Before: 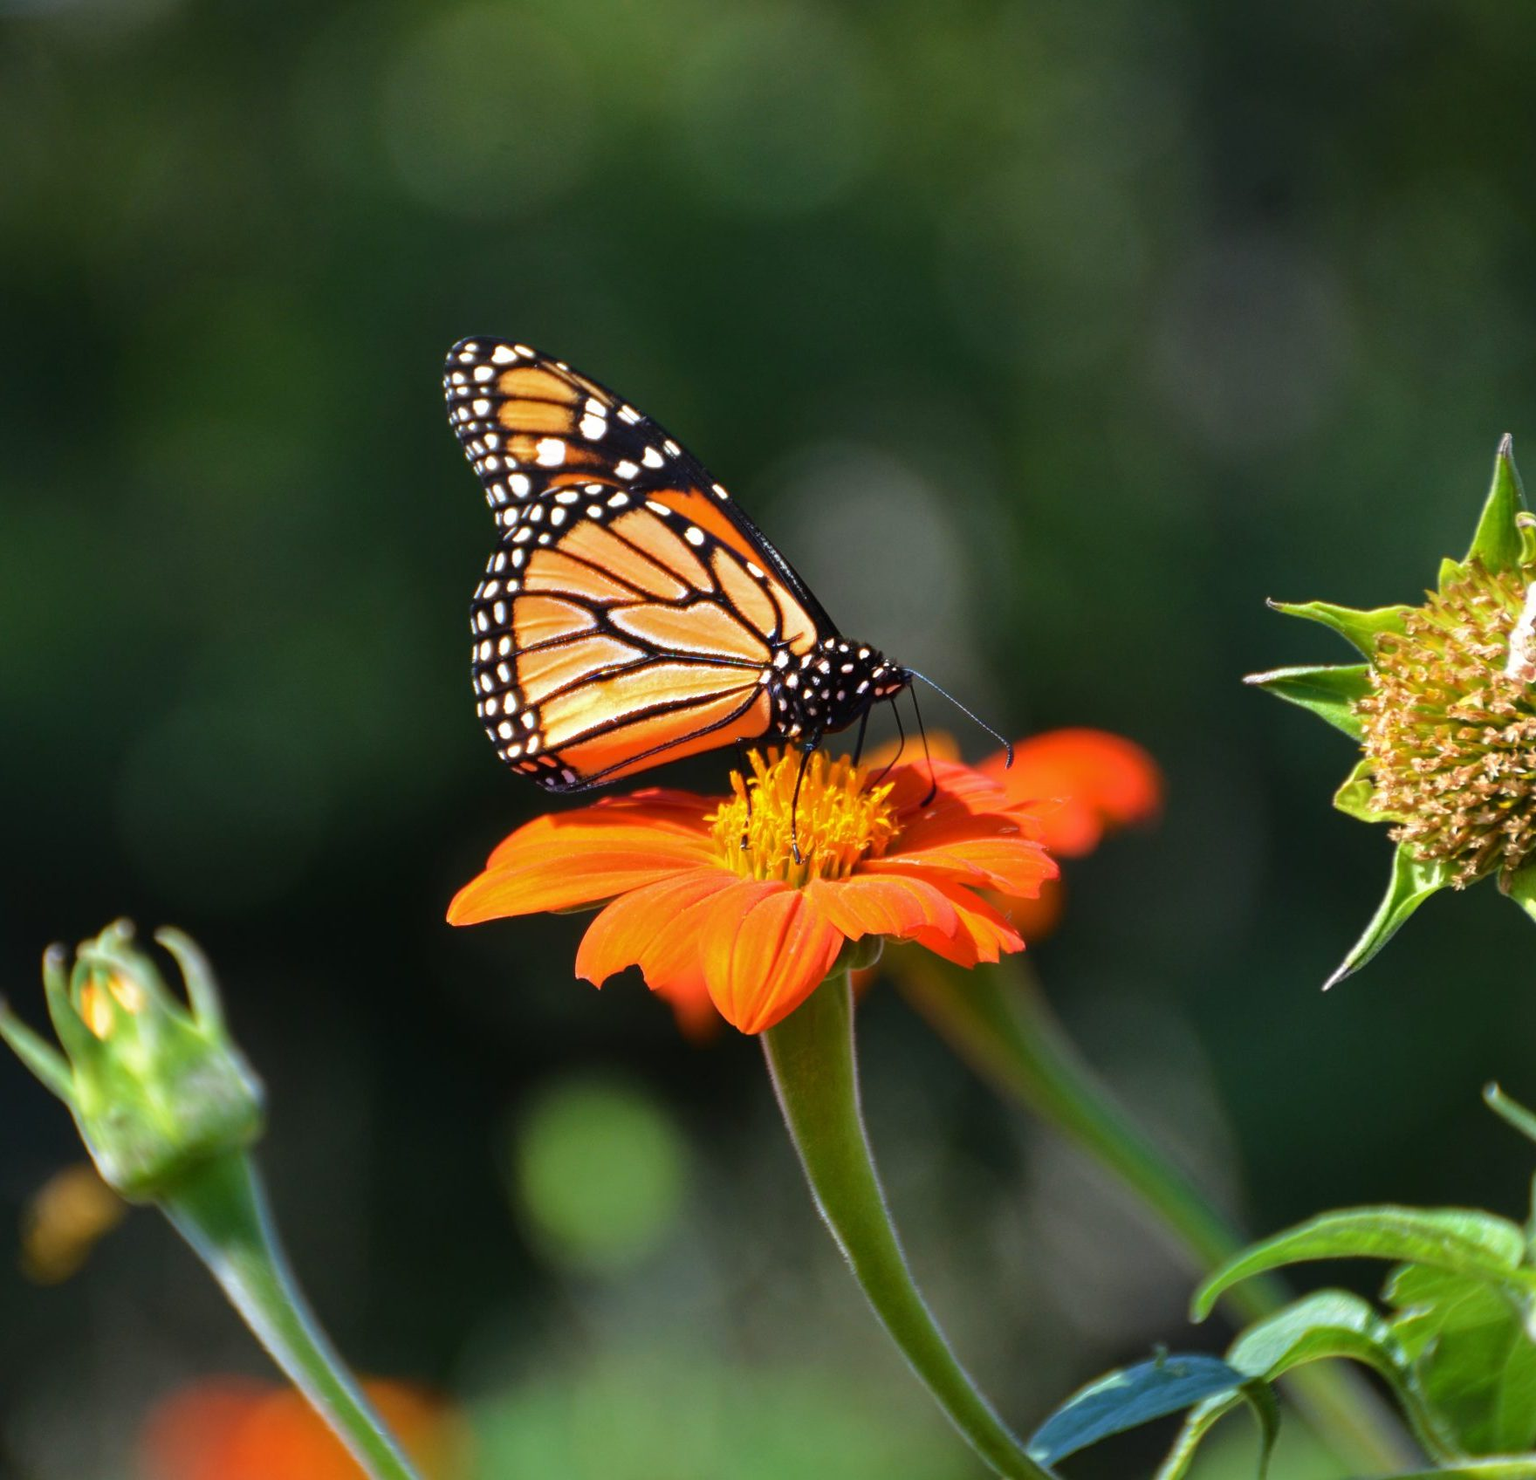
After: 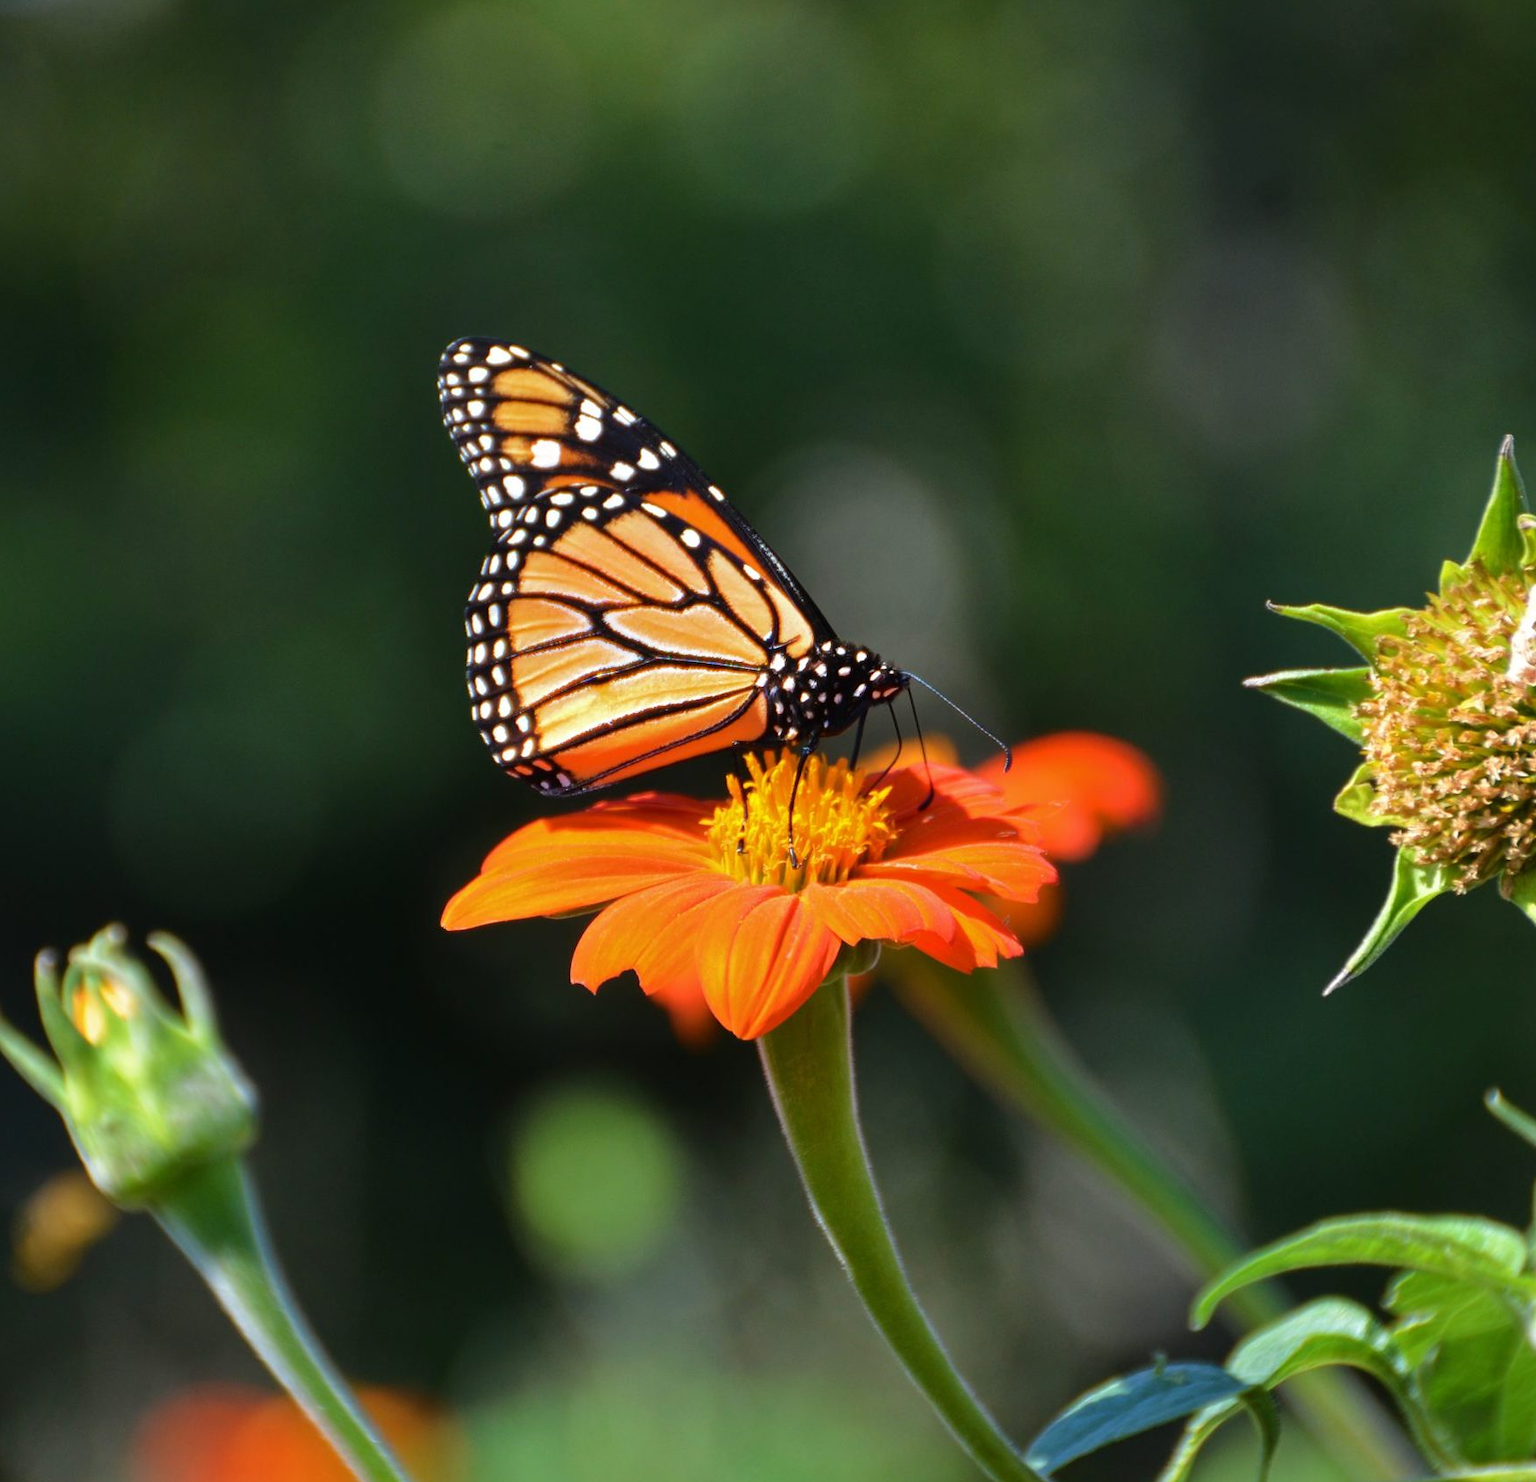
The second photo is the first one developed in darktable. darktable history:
crop and rotate: left 0.677%, top 0.127%, bottom 0.376%
